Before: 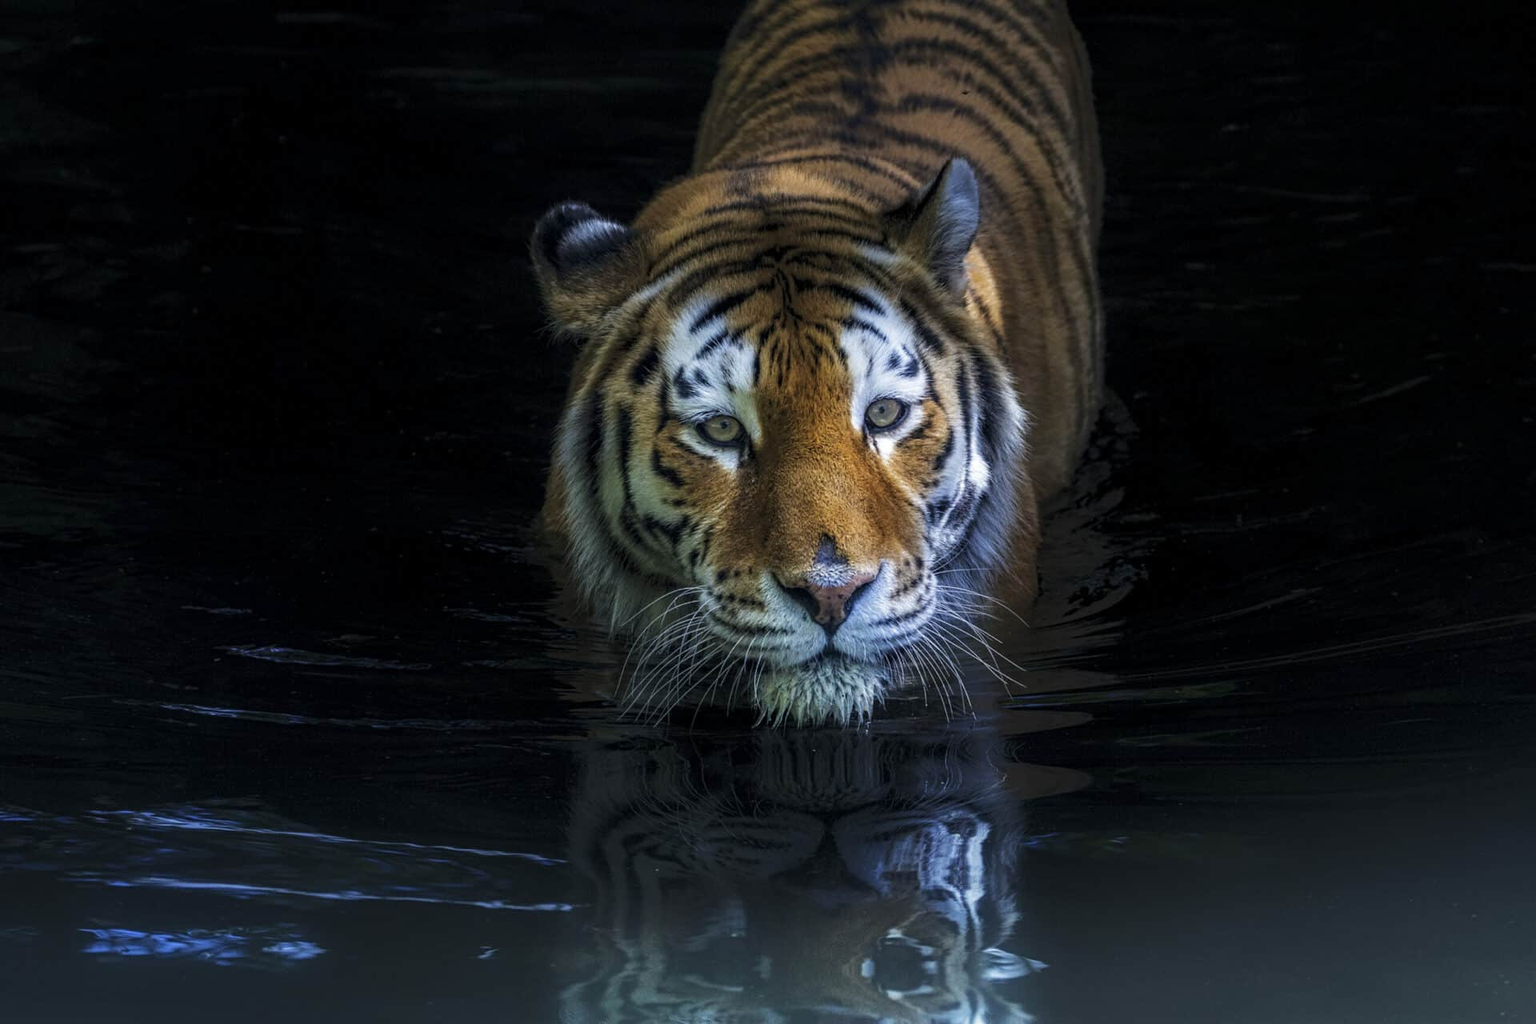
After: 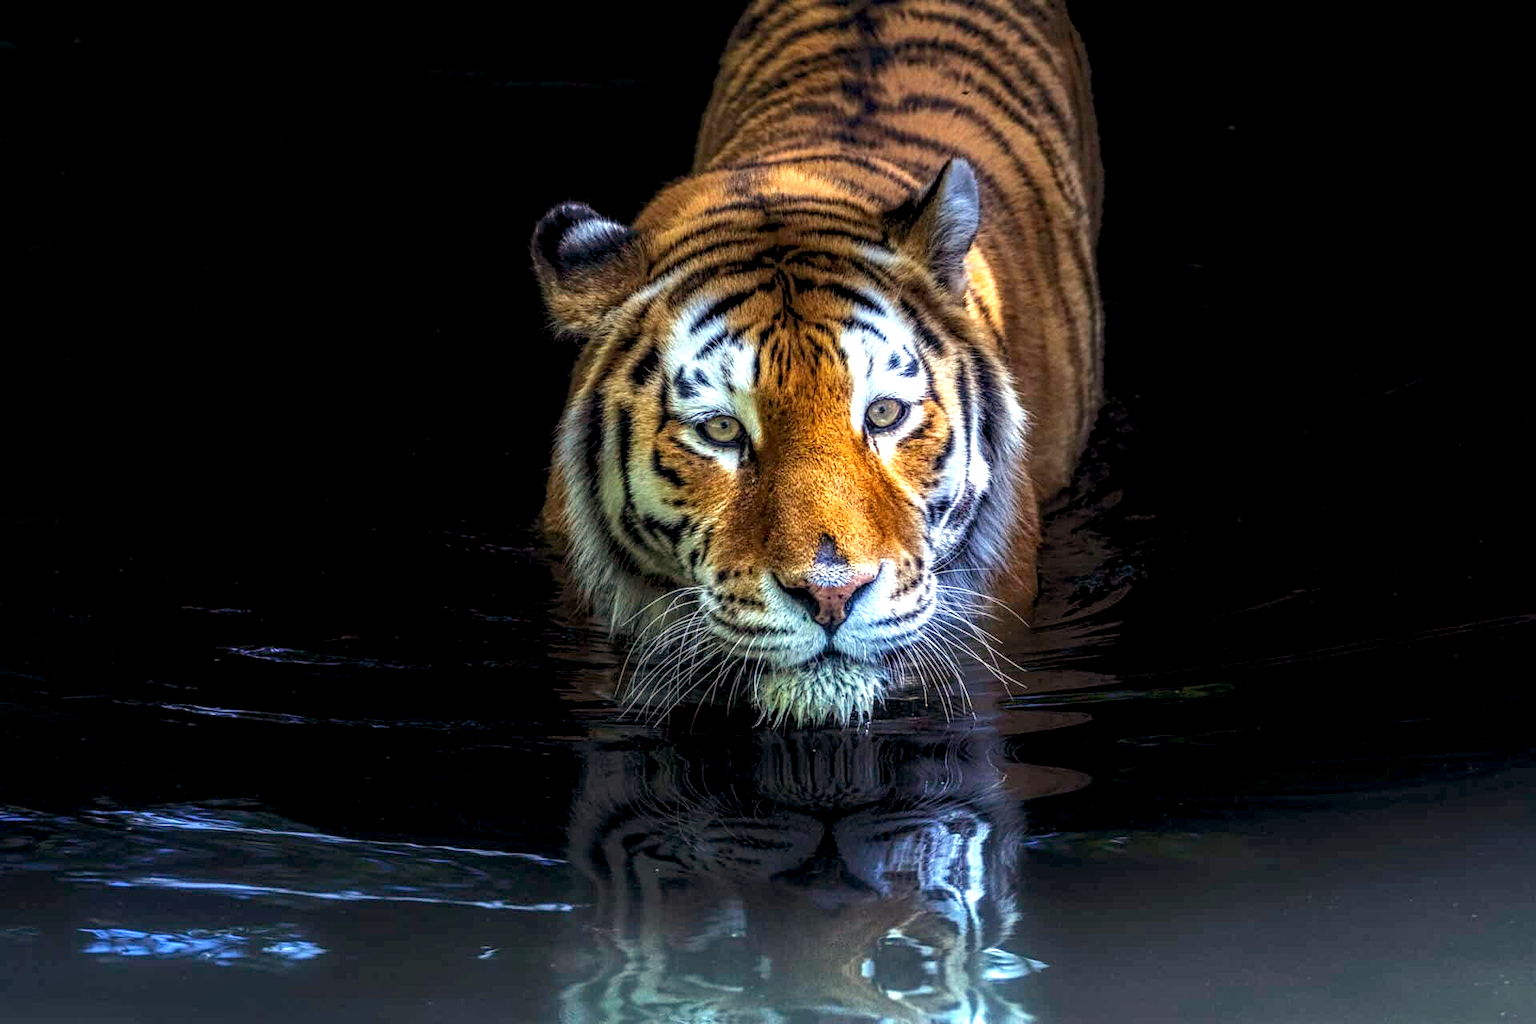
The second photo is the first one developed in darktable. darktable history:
shadows and highlights: shadows 6.18, soften with gaussian
local contrast: on, module defaults
color balance rgb: power › chroma 1.537%, power › hue 28.55°, highlights gain › chroma 3.096%, highlights gain › hue 76.84°, global offset › luminance -0.512%, perceptual saturation grading › global saturation 0.192%, global vibrance 14.304%
exposure: exposure 1.135 EV, compensate highlight preservation false
